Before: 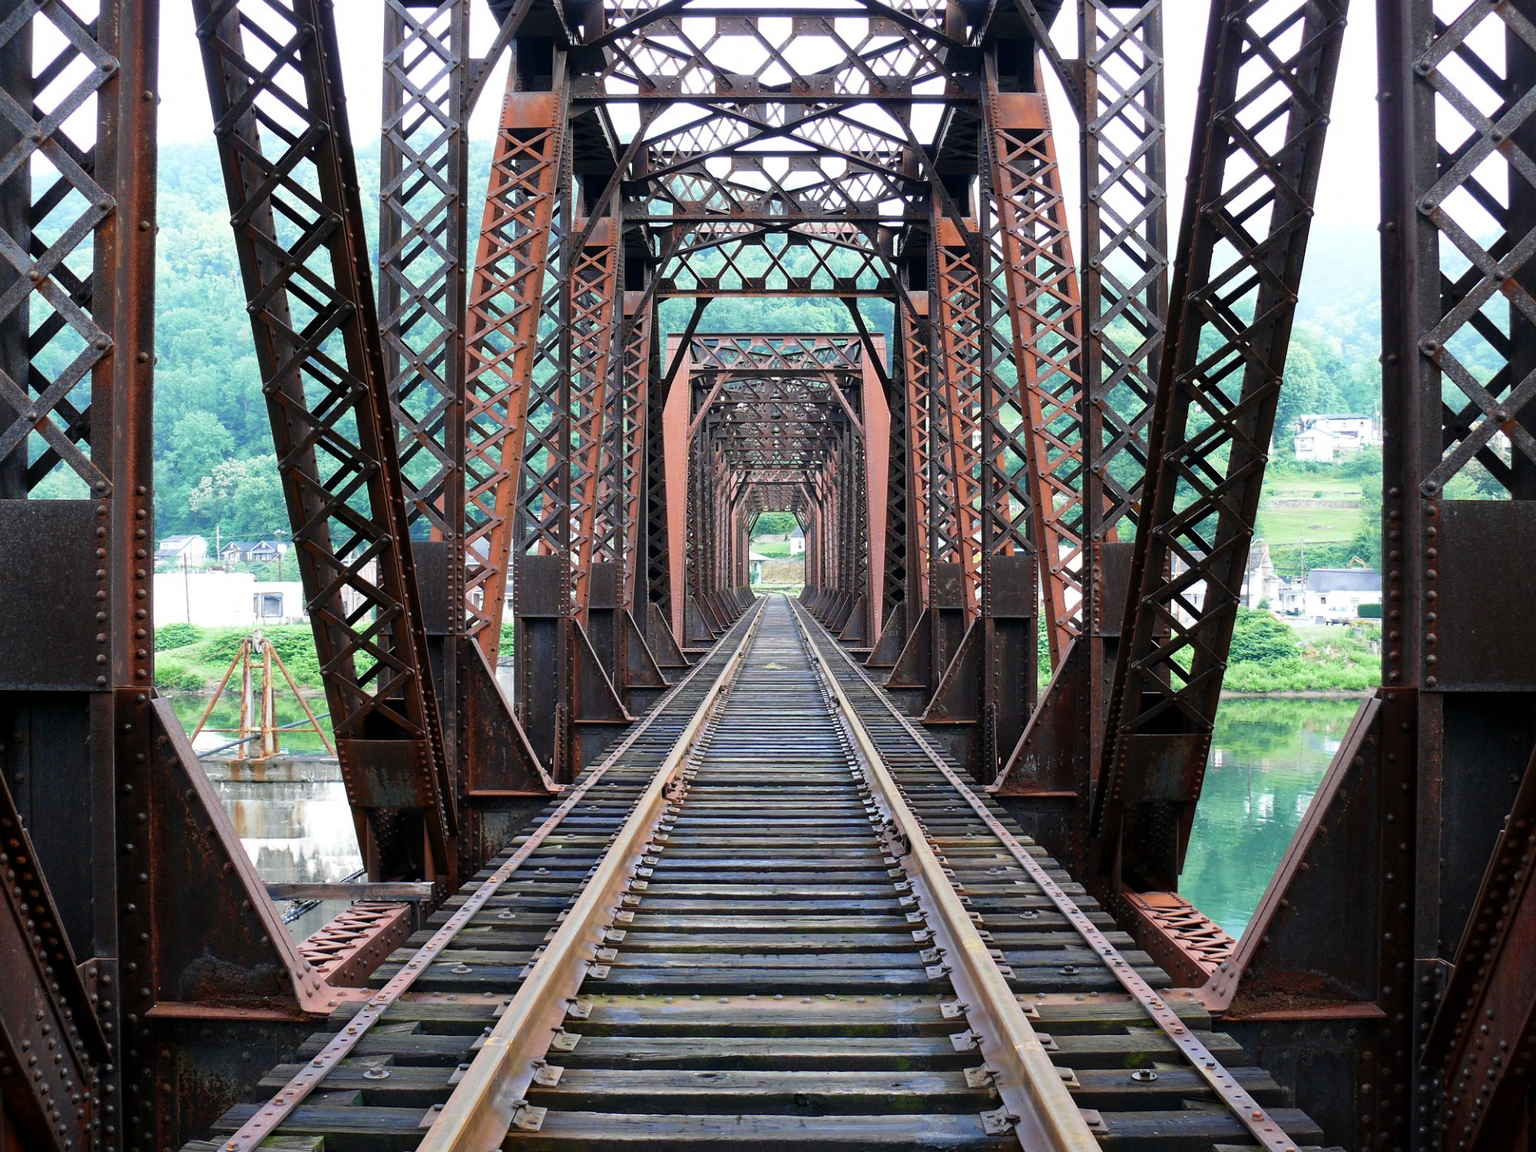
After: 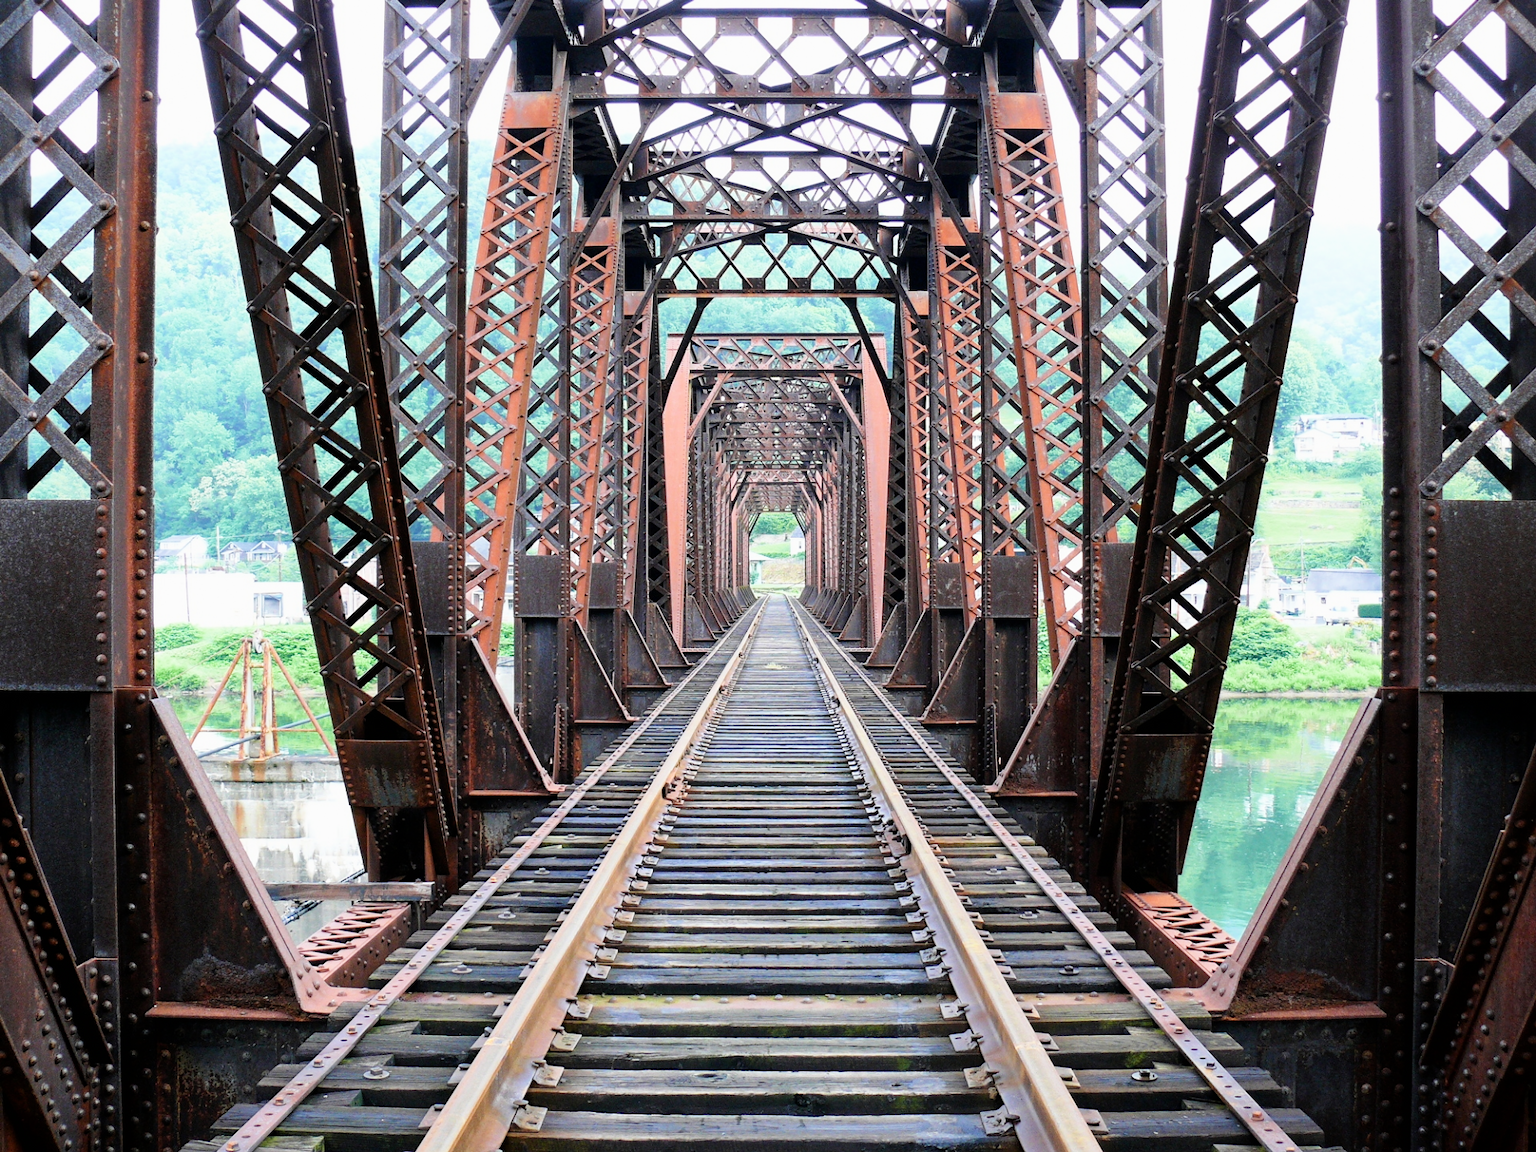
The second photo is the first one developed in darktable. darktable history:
exposure: exposure 0.947 EV, compensate exposure bias true, compensate highlight preservation false
filmic rgb: black relative exposure -8.14 EV, white relative exposure 3.76 EV, threshold 2.97 EV, structure ↔ texture 99.9%, hardness 4.42, iterations of high-quality reconstruction 0, enable highlight reconstruction true
